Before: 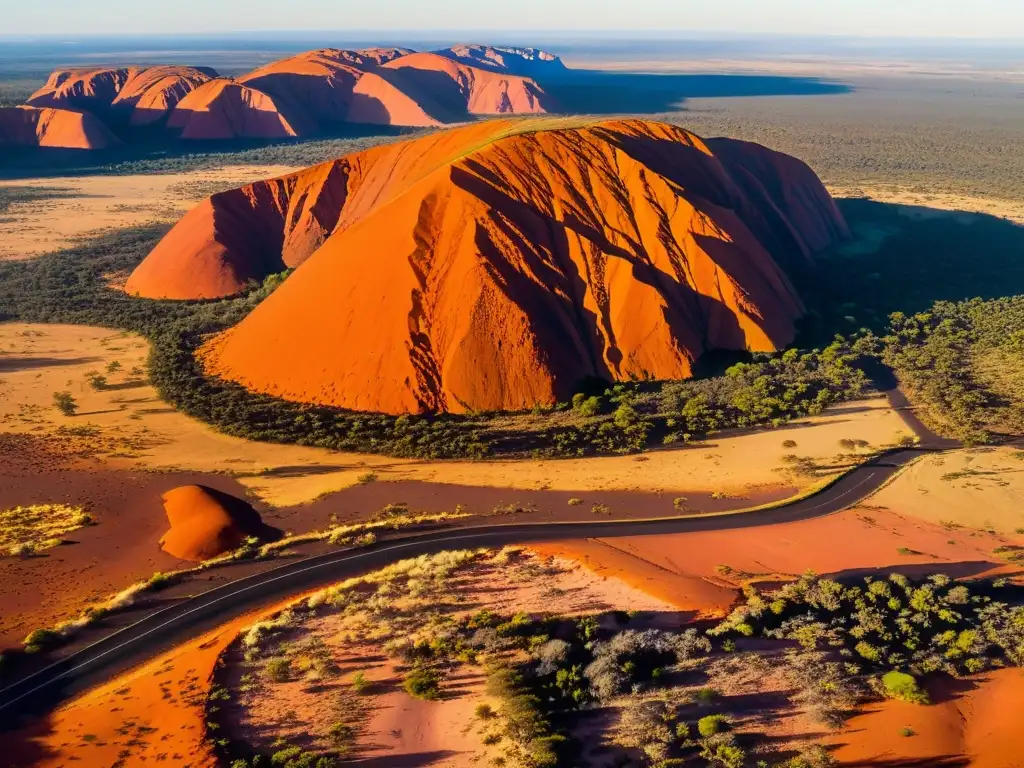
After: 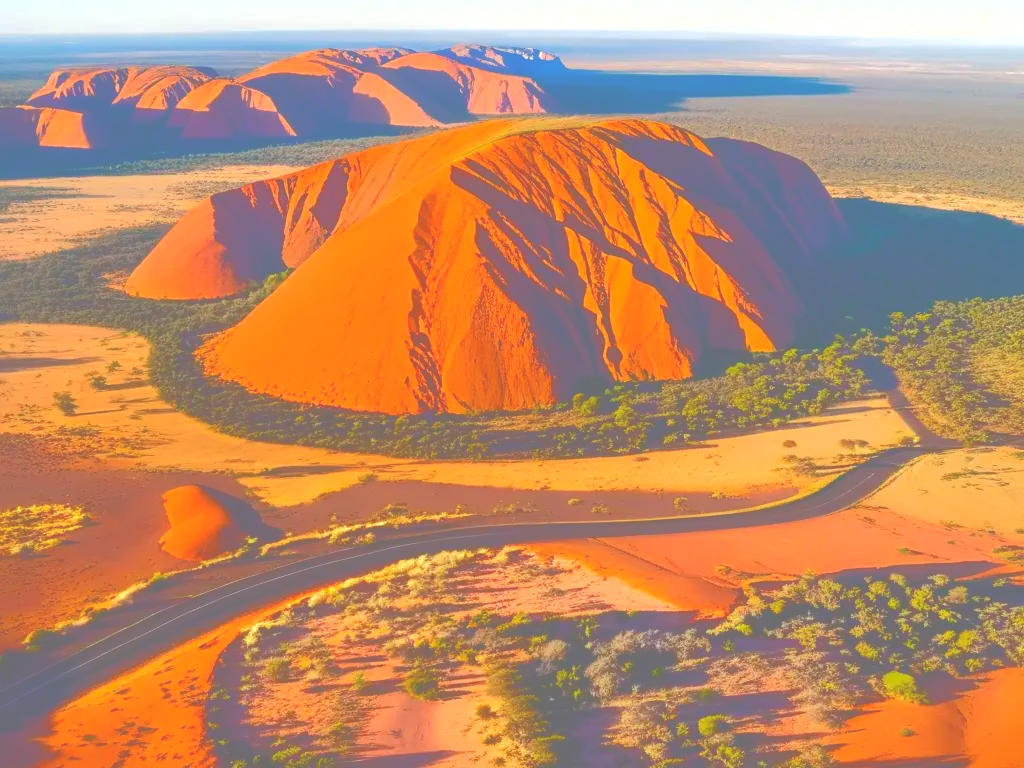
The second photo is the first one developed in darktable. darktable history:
tone curve: curves: ch0 [(0, 0) (0.003, 0.453) (0.011, 0.457) (0.025, 0.457) (0.044, 0.463) (0.069, 0.464) (0.1, 0.471) (0.136, 0.475) (0.177, 0.481) (0.224, 0.486) (0.277, 0.496) (0.335, 0.515) (0.399, 0.544) (0.468, 0.577) (0.543, 0.621) (0.623, 0.67) (0.709, 0.73) (0.801, 0.788) (0.898, 0.848) (1, 1)], color space Lab, independent channels, preserve colors none
exposure: black level correction 0, exposure 0.498 EV, compensate highlight preservation false
shadows and highlights: shadows 42.77, highlights 7.39
